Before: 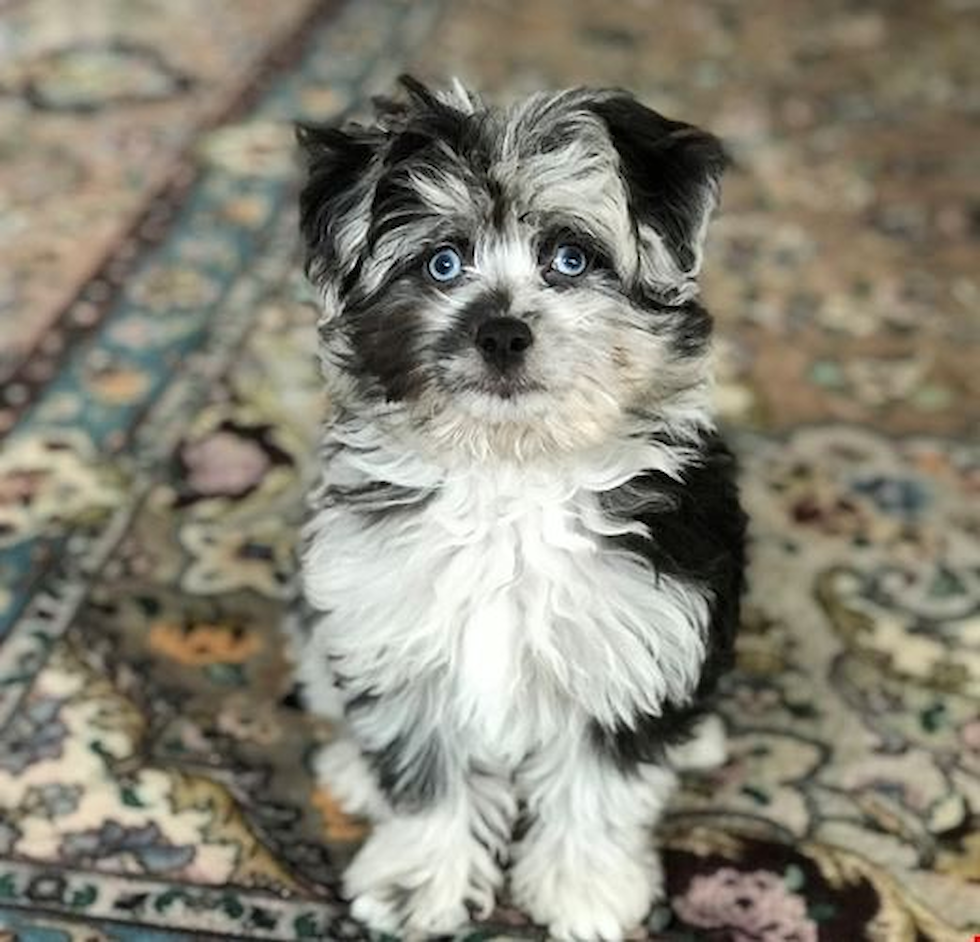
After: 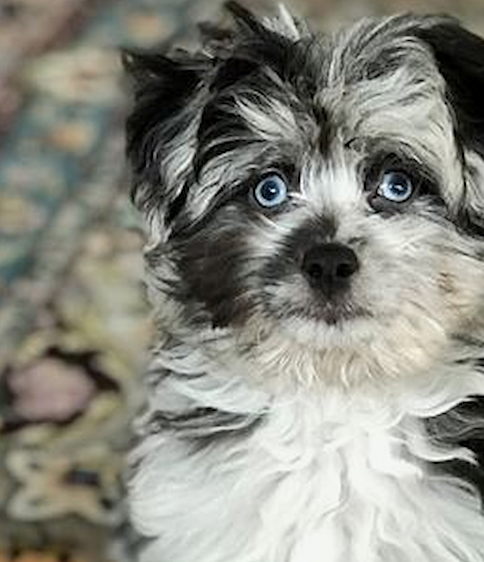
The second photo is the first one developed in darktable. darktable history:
exposure: black level correction 0.001, exposure -0.123 EV, compensate highlight preservation false
crop: left 17.823%, top 7.869%, right 32.692%, bottom 32.391%
sharpen: amount 0.2
